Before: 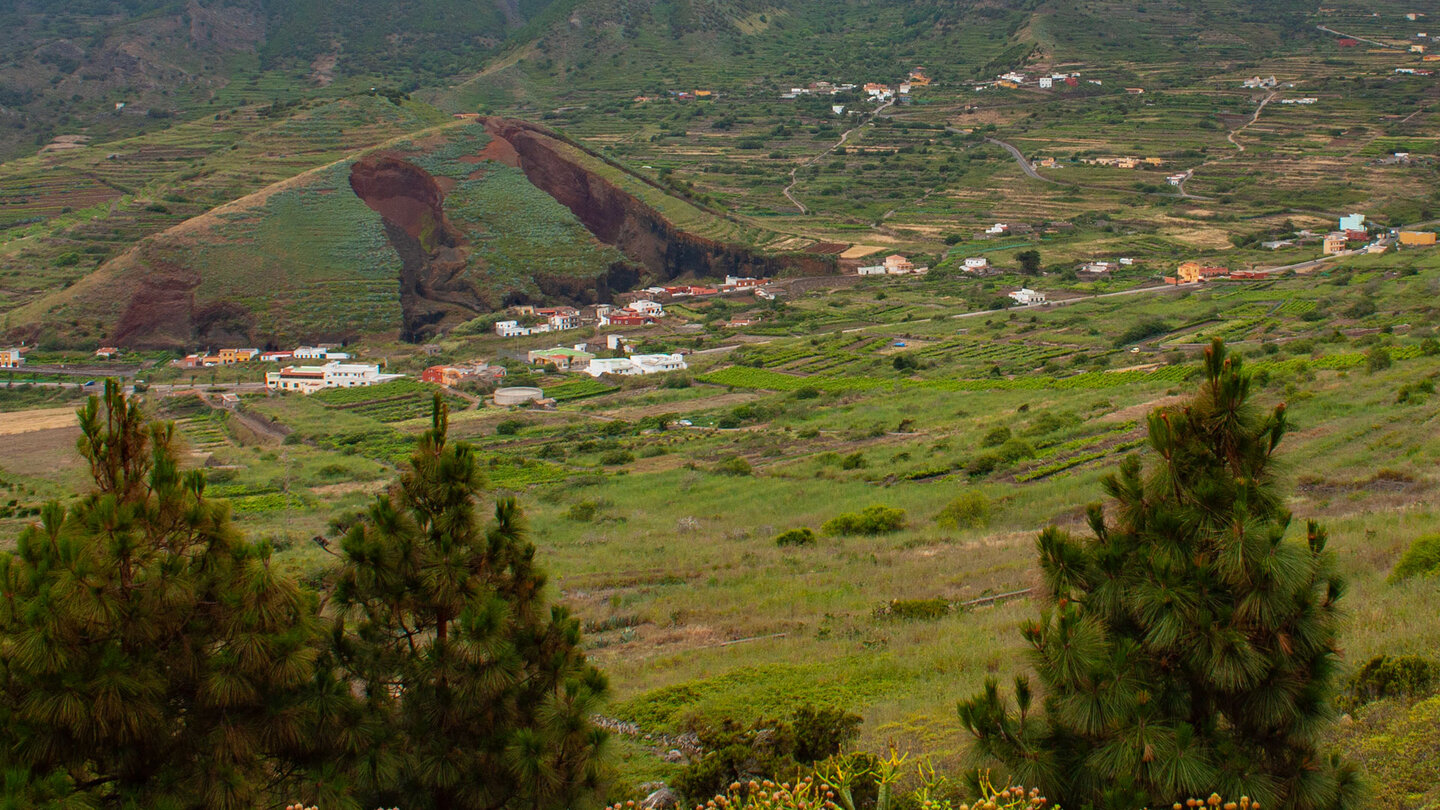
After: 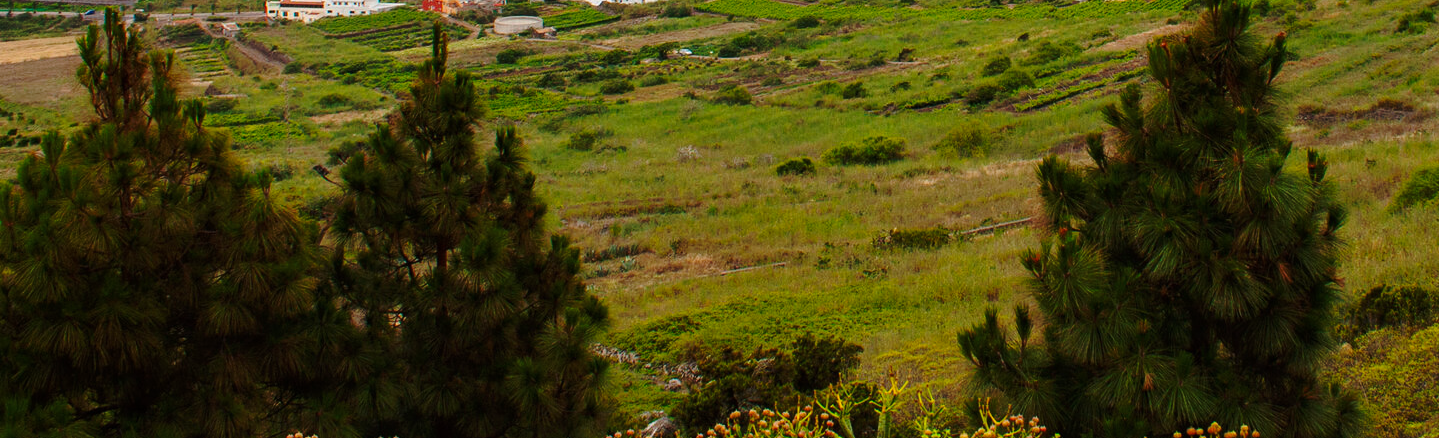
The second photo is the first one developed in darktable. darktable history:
base curve: curves: ch0 [(0, 0) (0.073, 0.04) (0.157, 0.139) (0.492, 0.492) (0.758, 0.758) (1, 1)], preserve colors none
crop and rotate: top 45.877%, right 0.018%
